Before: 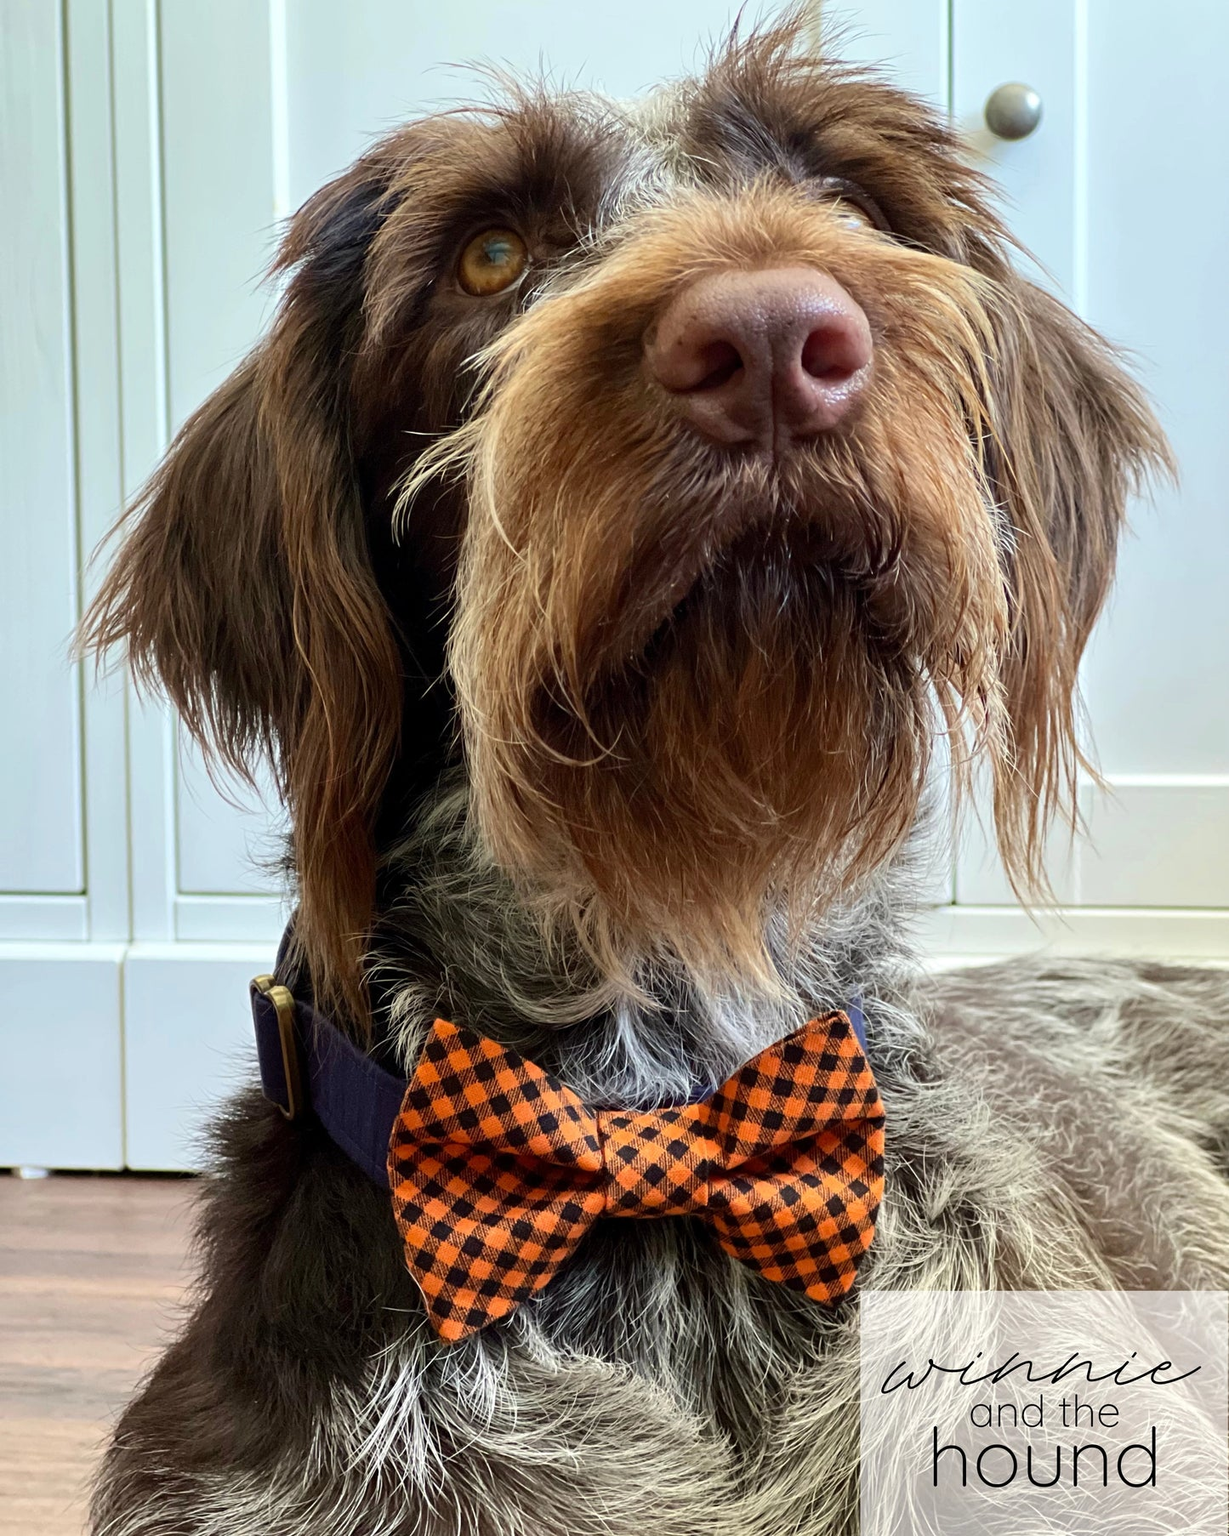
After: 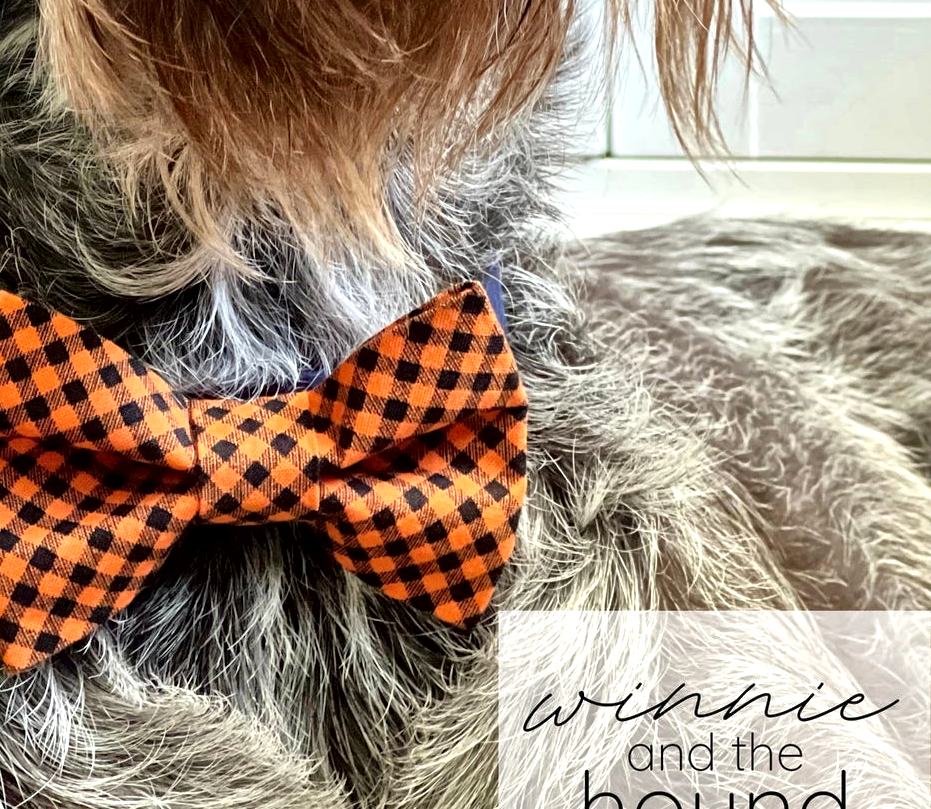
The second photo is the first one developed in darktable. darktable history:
tone equalizer: -8 EV 0.001 EV, -7 EV -0.004 EV, -6 EV 0.009 EV, -5 EV 0.032 EV, -4 EV 0.276 EV, -3 EV 0.644 EV, -2 EV 0.584 EV, -1 EV 0.187 EV, +0 EV 0.024 EV
crop and rotate: left 35.509%, top 50.238%, bottom 4.934%
exposure: exposure 0.178 EV, compensate exposure bias true, compensate highlight preservation false
local contrast: mode bilateral grid, contrast 20, coarseness 50, detail 171%, midtone range 0.2
